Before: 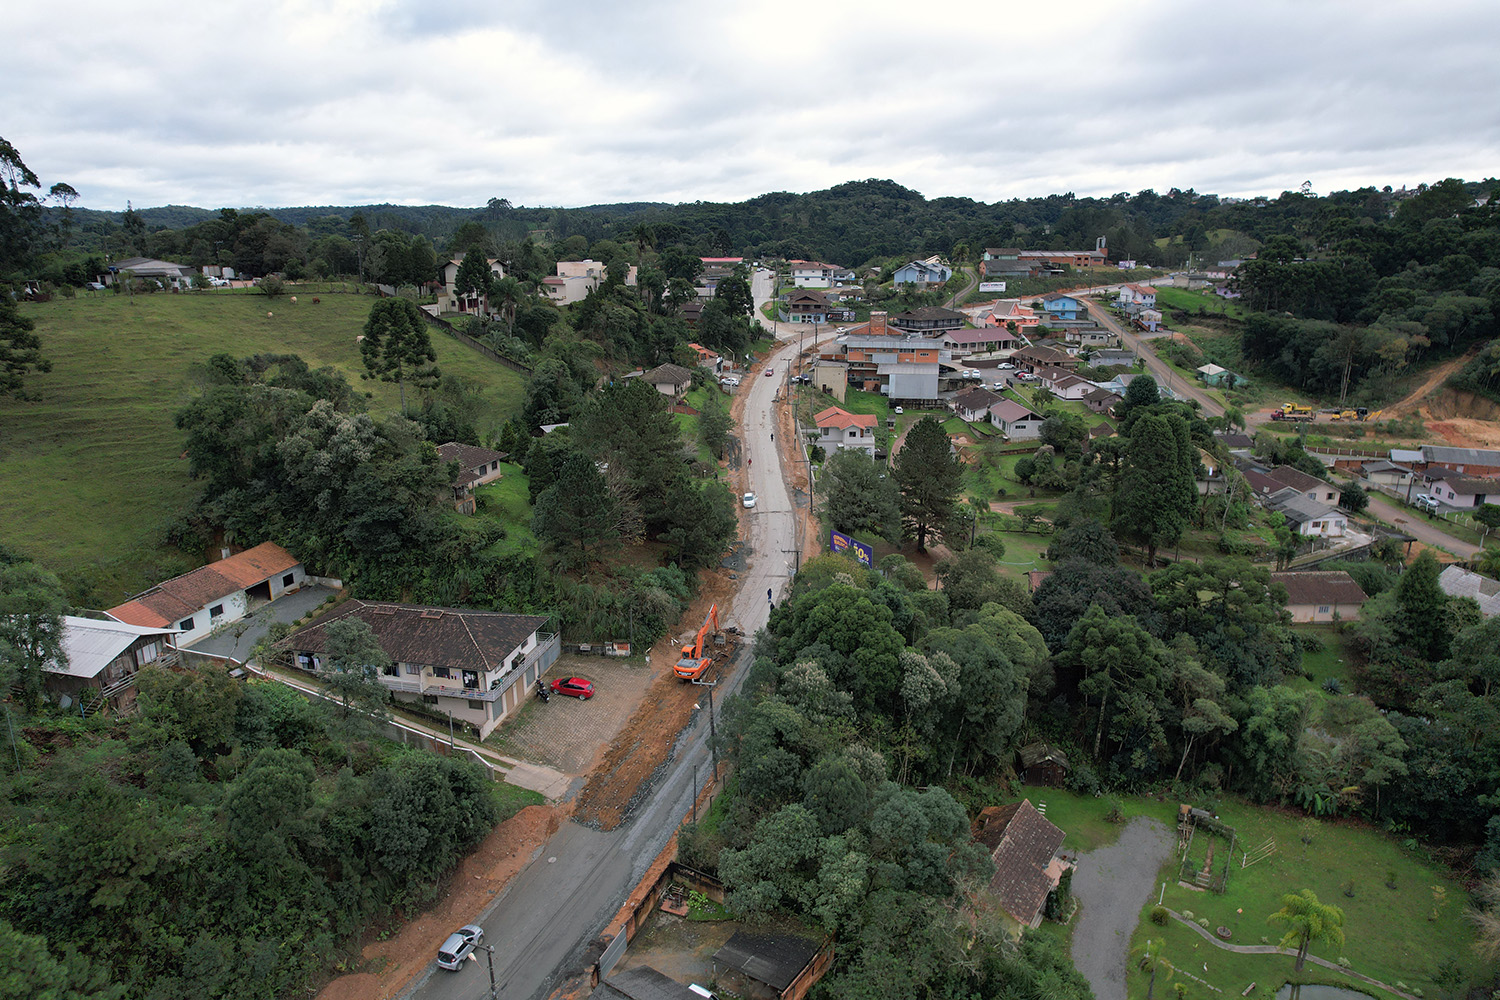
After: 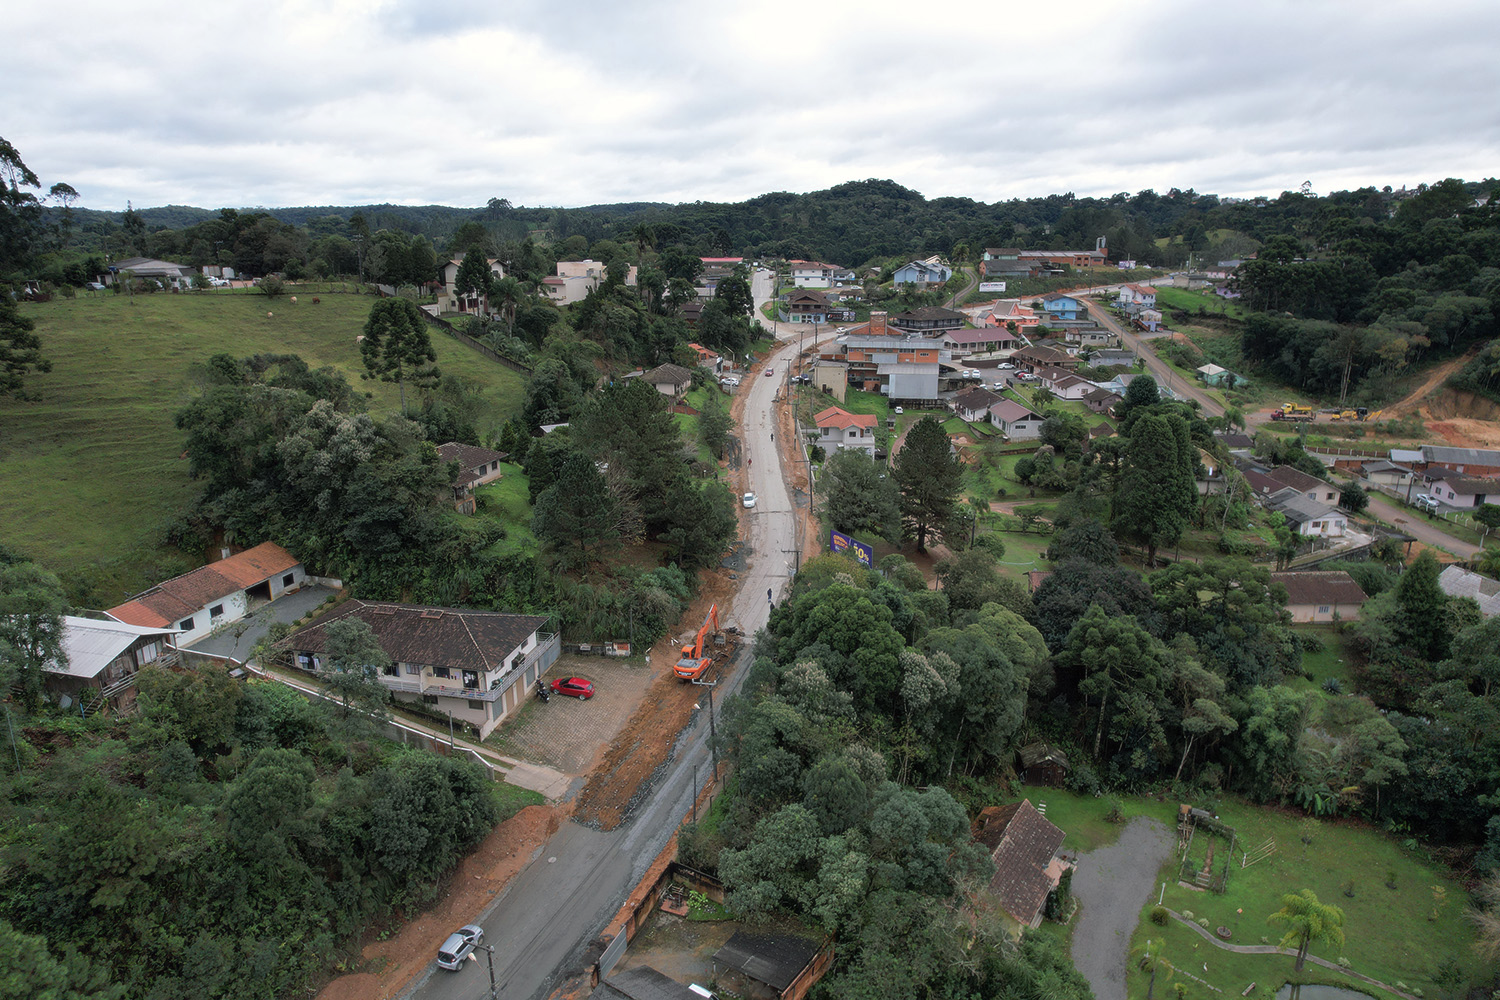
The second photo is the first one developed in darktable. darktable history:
color zones: curves: ch0 [(0.25, 0.5) (0.463, 0.627) (0.484, 0.637) (0.75, 0.5)]
soften: size 10%, saturation 50%, brightness 0.2 EV, mix 10%
